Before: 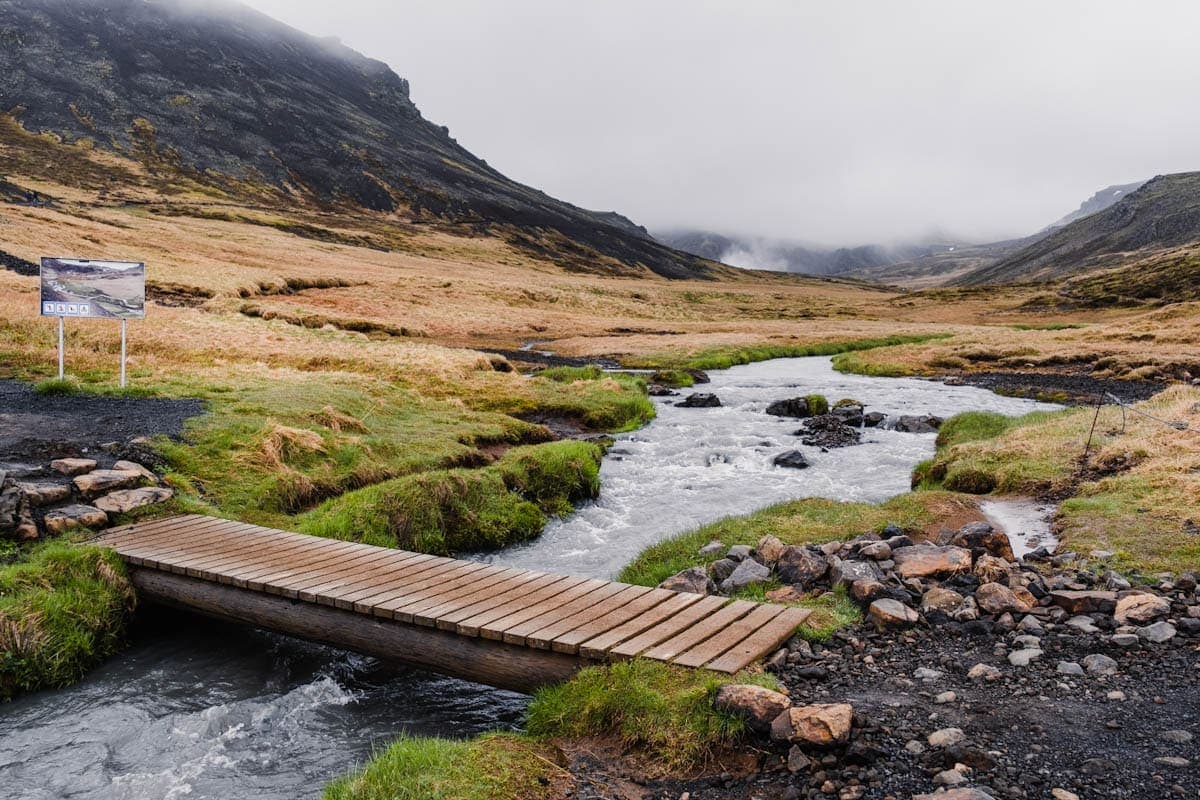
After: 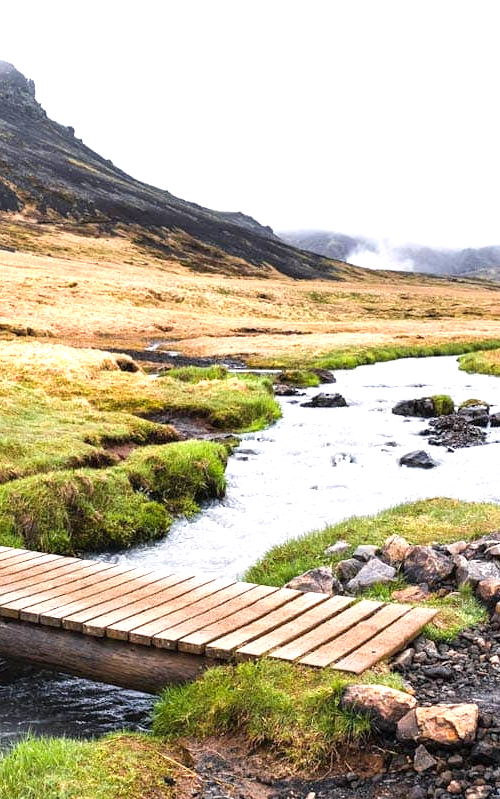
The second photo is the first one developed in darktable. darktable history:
exposure: exposure 1.223 EV, compensate highlight preservation false
crop: left 31.229%, right 27.105%
